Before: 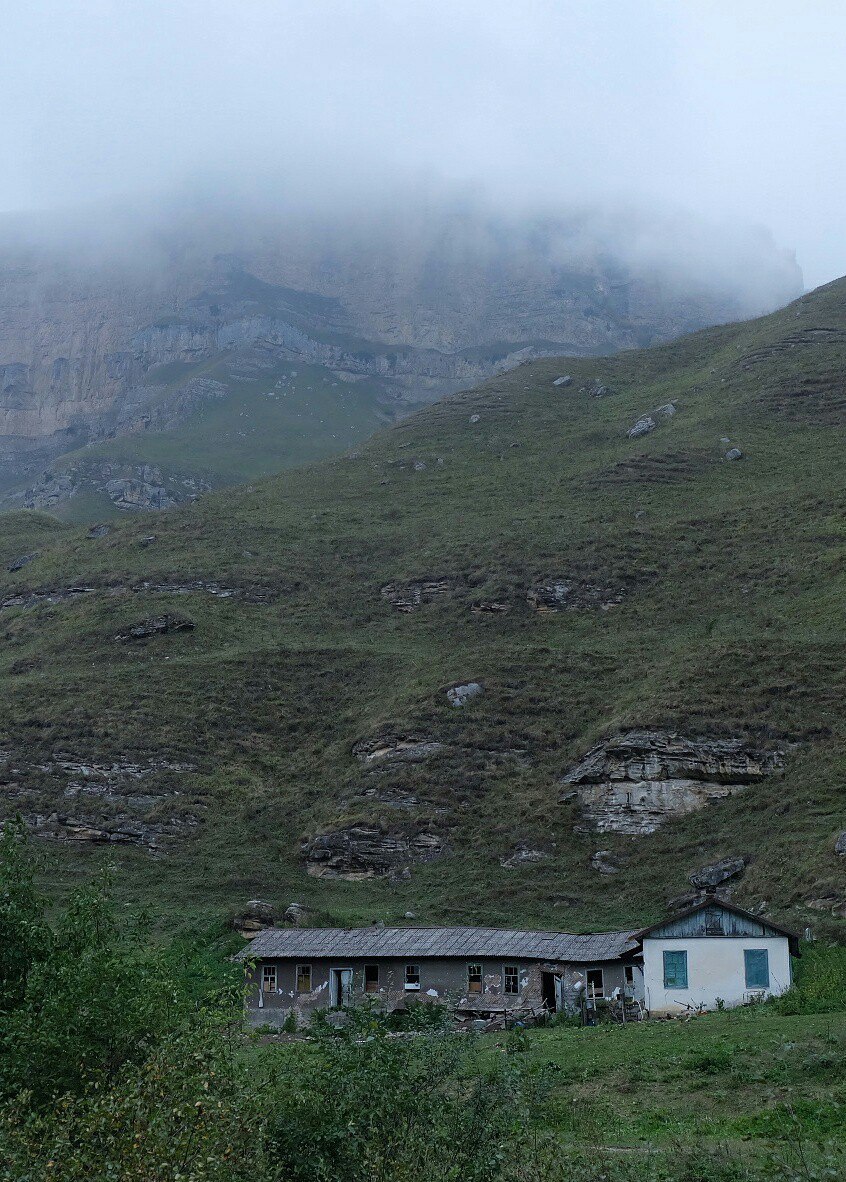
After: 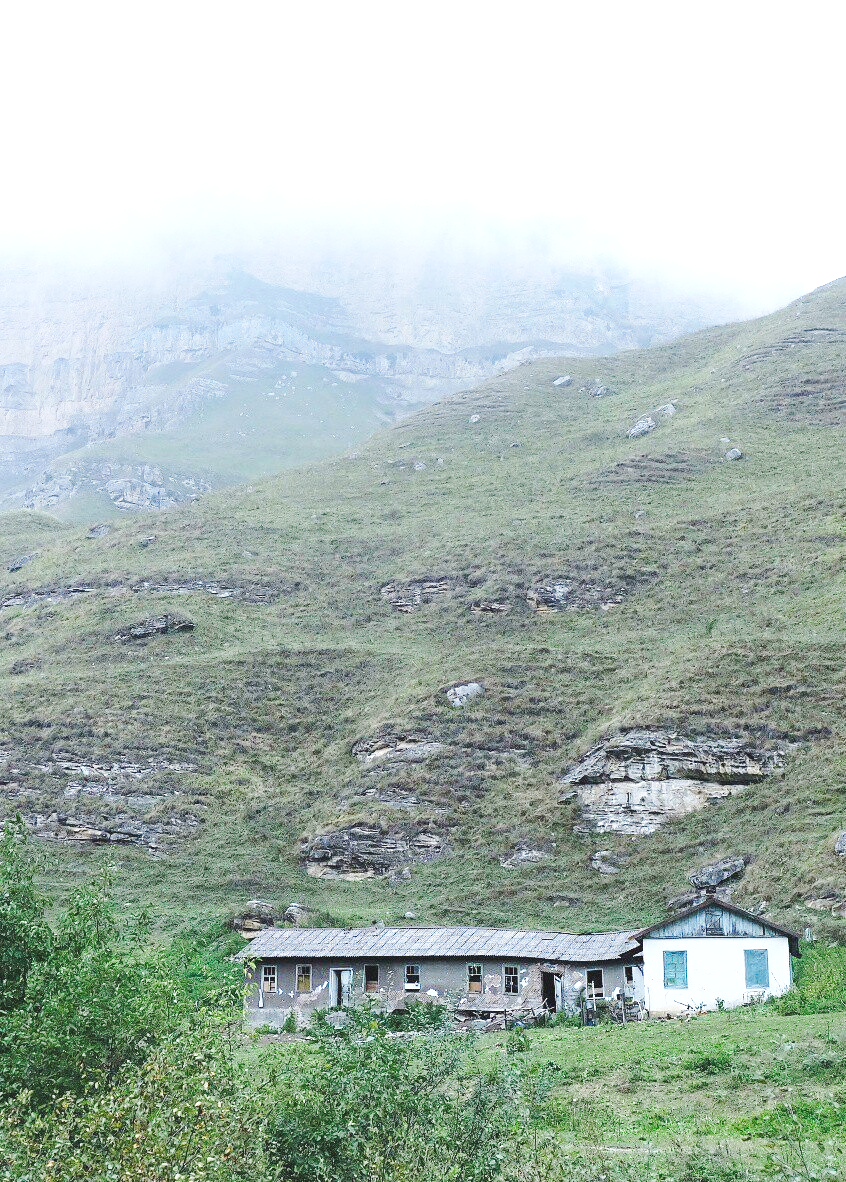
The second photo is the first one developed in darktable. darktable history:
base curve: curves: ch0 [(0, 0.007) (0.028, 0.063) (0.121, 0.311) (0.46, 0.743) (0.859, 0.957) (1, 1)], preserve colors none
exposure: black level correction 0, exposure 1.366 EV, compensate exposure bias true, compensate highlight preservation false
